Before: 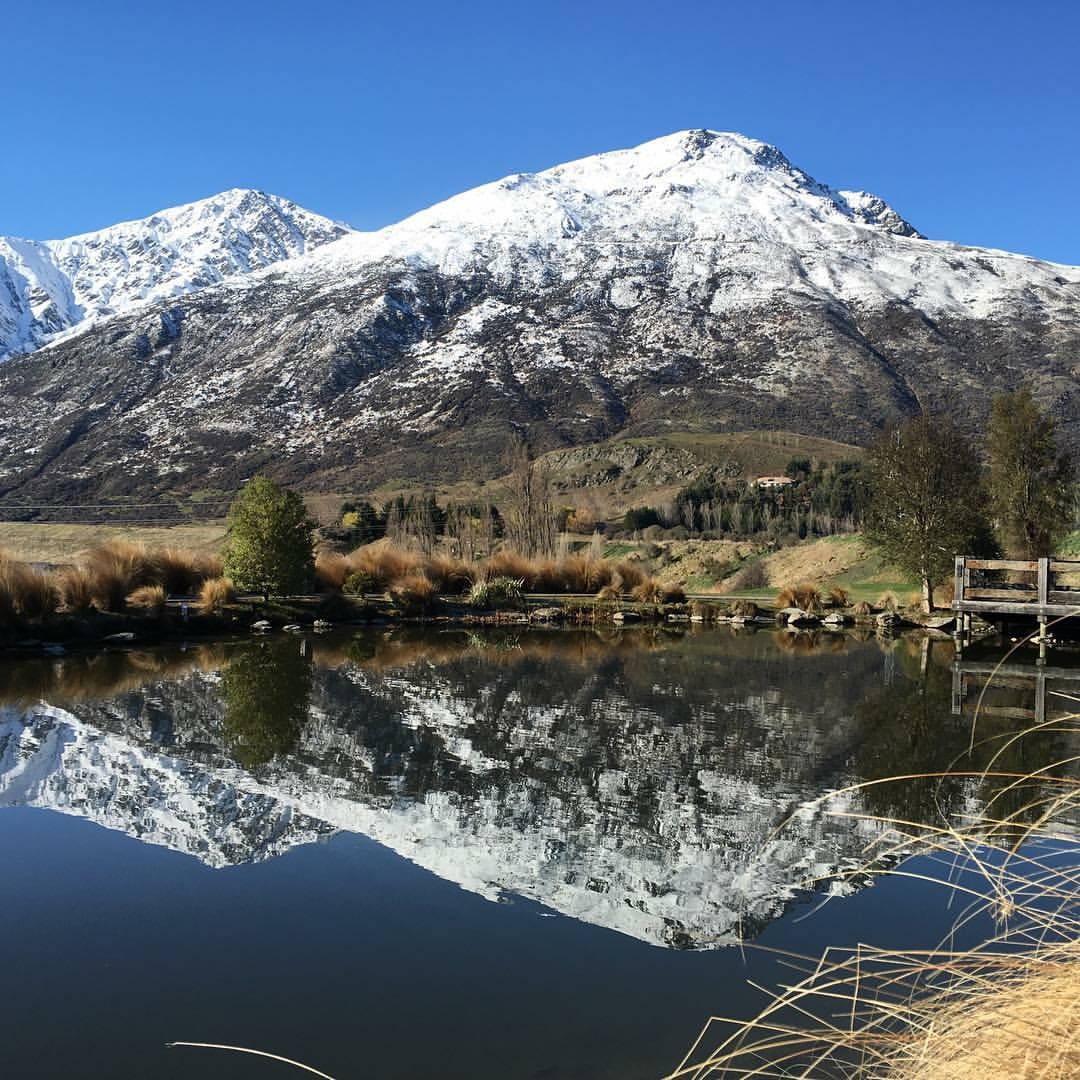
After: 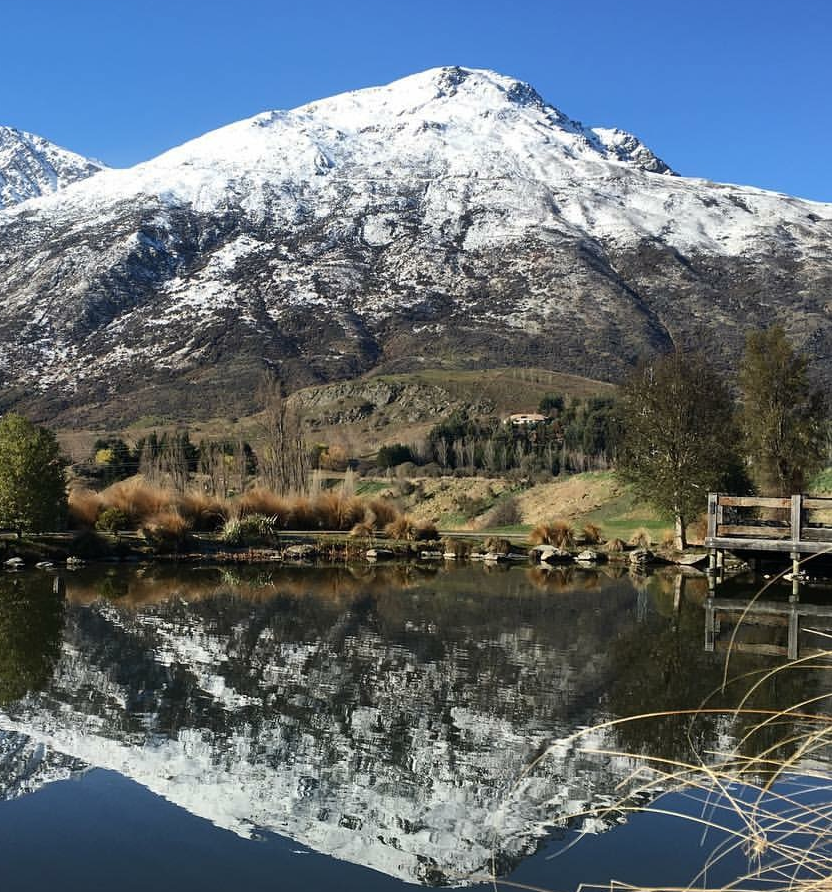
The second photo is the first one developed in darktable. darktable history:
crop: left 22.893%, top 5.847%, bottom 11.547%
